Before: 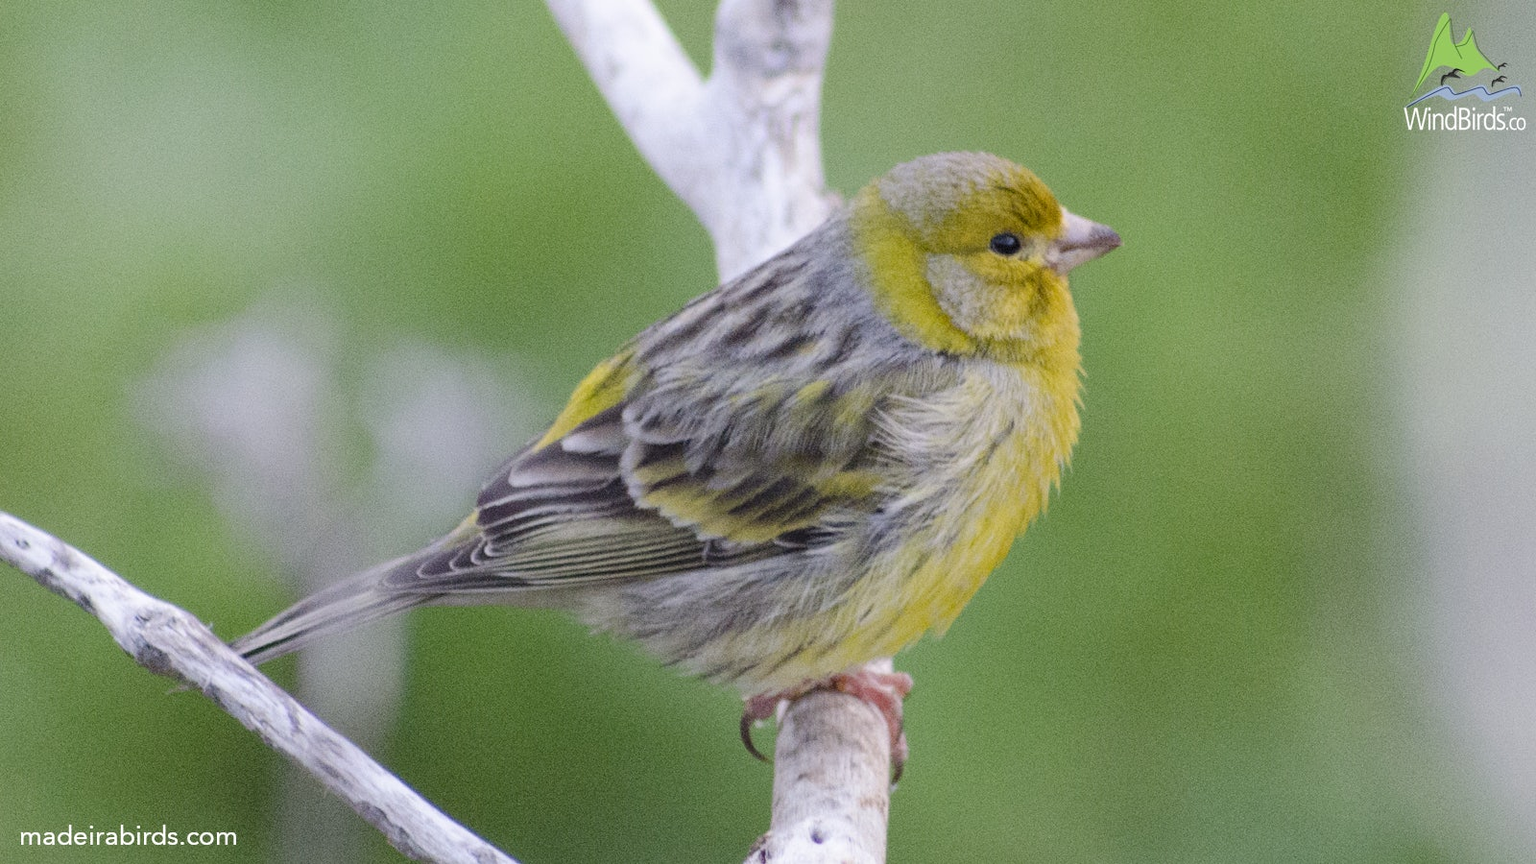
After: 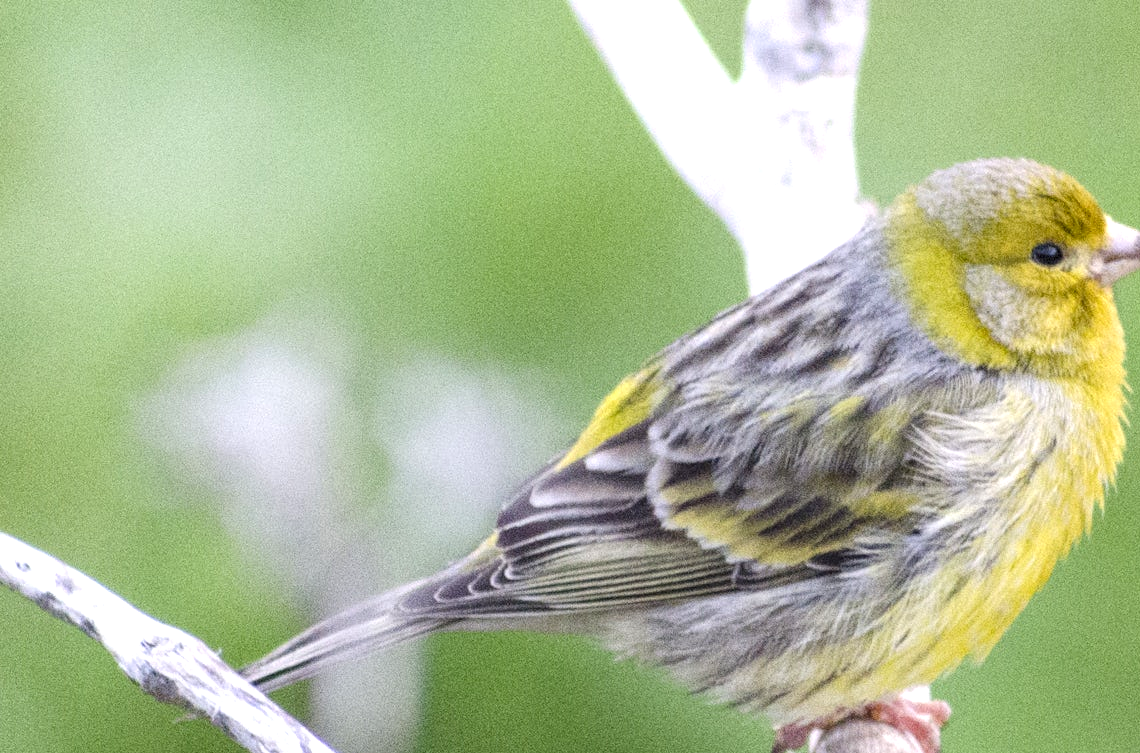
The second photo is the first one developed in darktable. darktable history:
crop: right 28.707%, bottom 16.318%
local contrast: on, module defaults
exposure: exposure 0.771 EV, compensate highlight preservation false
